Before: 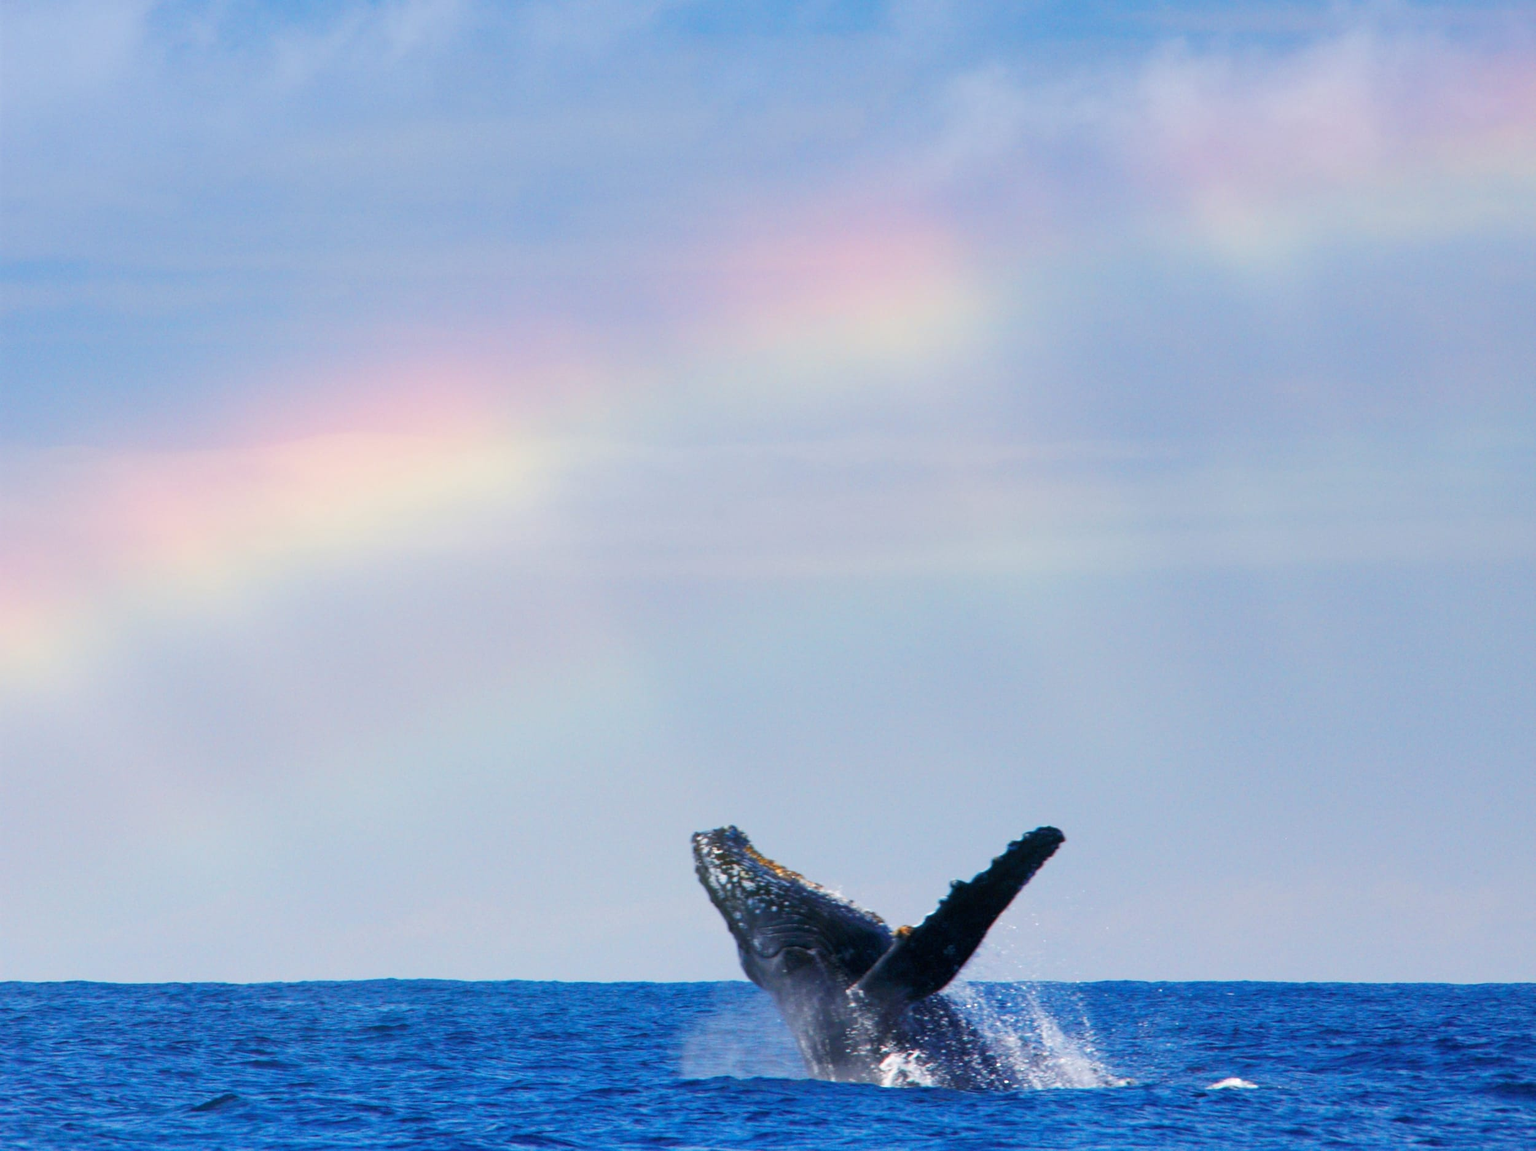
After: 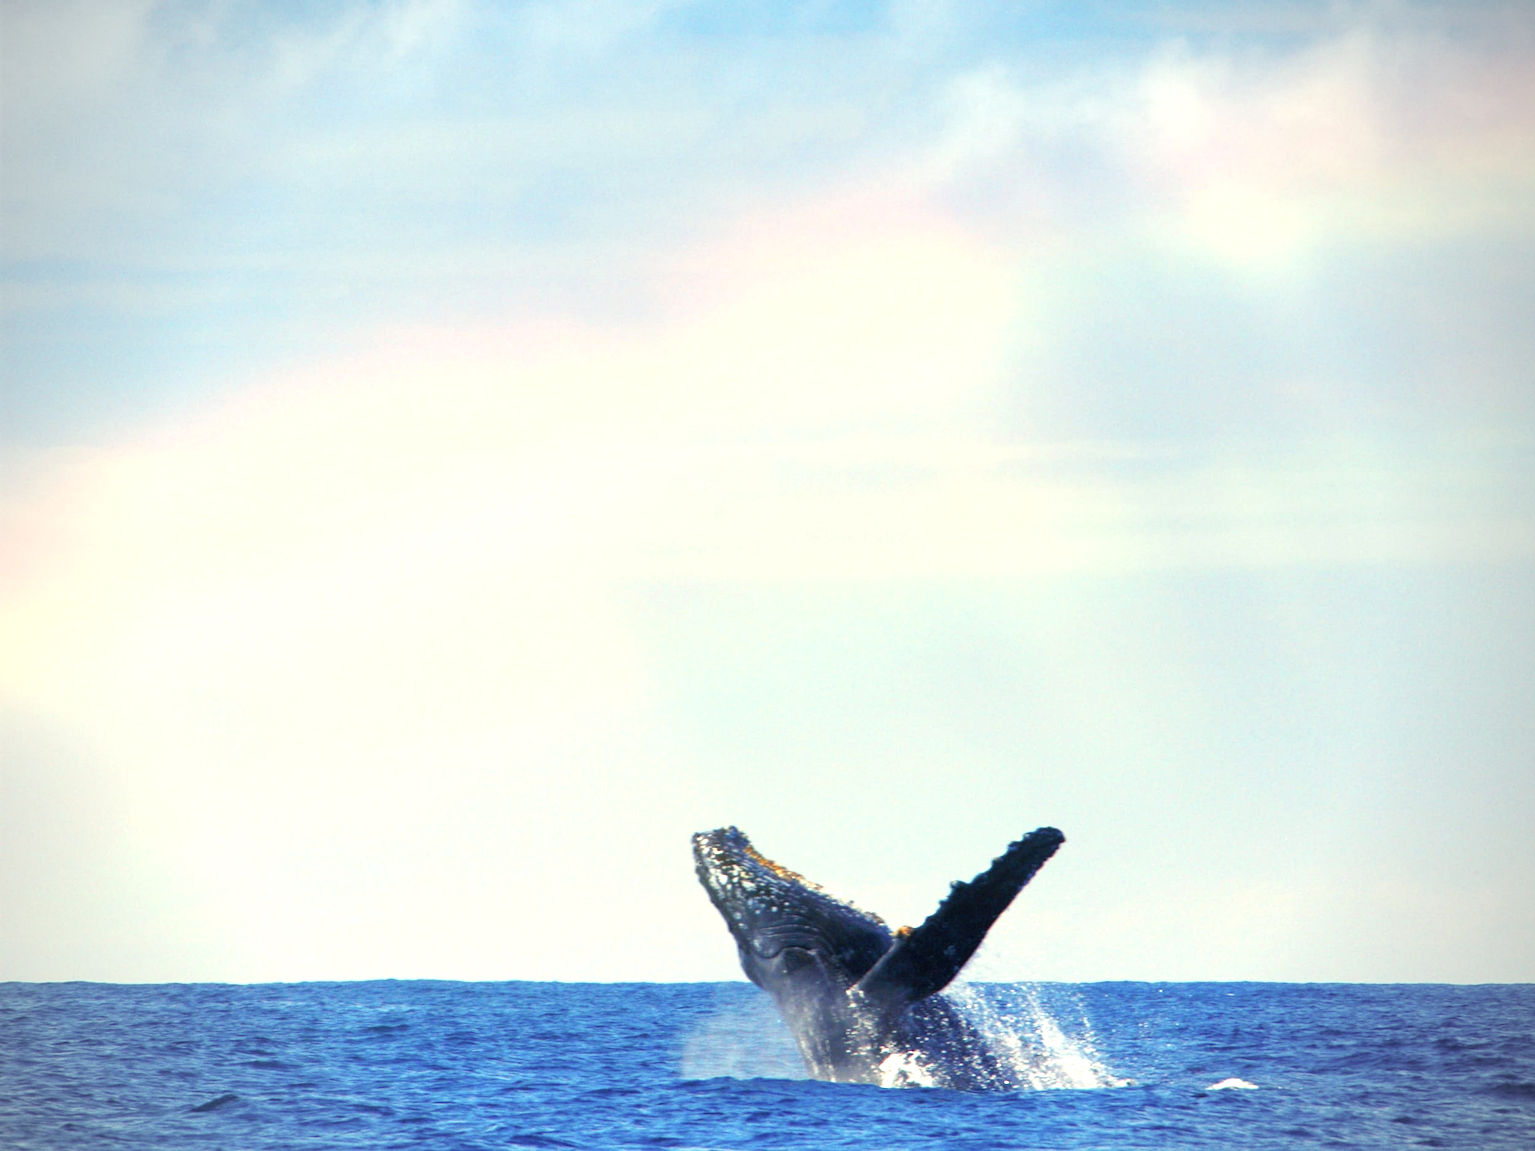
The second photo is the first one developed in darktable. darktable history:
color balance rgb: shadows lift › chroma 2%, shadows lift › hue 263°, highlights gain › chroma 8%, highlights gain › hue 84°, linear chroma grading › global chroma -15%, saturation formula JzAzBz (2021)
exposure: black level correction 0, exposure 0.95 EV, compensate exposure bias true, compensate highlight preservation false
white balance: red 0.976, blue 1.04
vignetting: on, module defaults
